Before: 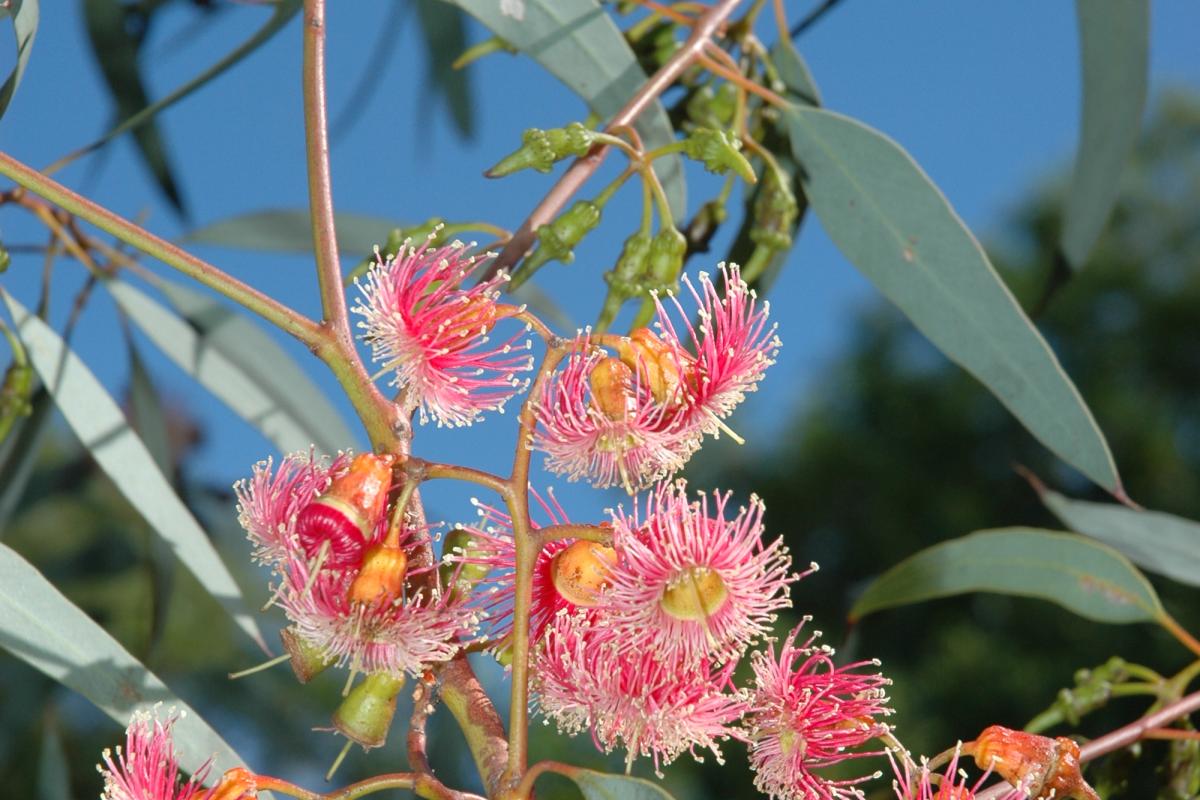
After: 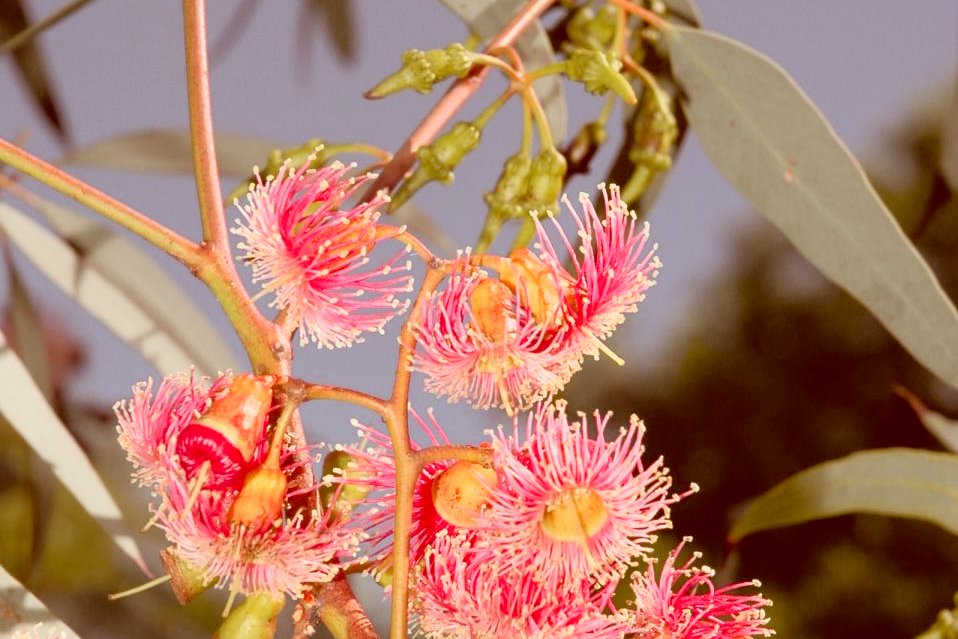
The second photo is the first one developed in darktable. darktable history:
exposure: exposure -0.153 EV, compensate highlight preservation false
crop and rotate: left 10.071%, top 10.071%, right 10.02%, bottom 10.02%
tone curve: curves: ch0 [(0, 0.005) (0.103, 0.097) (0.18, 0.22) (0.4, 0.485) (0.5, 0.612) (0.668, 0.787) (0.823, 0.894) (1, 0.971)]; ch1 [(0, 0) (0.172, 0.123) (0.324, 0.253) (0.396, 0.388) (0.478, 0.461) (0.499, 0.498) (0.522, 0.528) (0.618, 0.649) (0.753, 0.821) (1, 1)]; ch2 [(0, 0) (0.411, 0.424) (0.496, 0.501) (0.515, 0.514) (0.555, 0.585) (0.641, 0.69) (1, 1)], color space Lab, independent channels, preserve colors none
color balance: contrast fulcrum 17.78%
color correction: highlights a* 9.03, highlights b* 8.71, shadows a* 40, shadows b* 40, saturation 0.8
